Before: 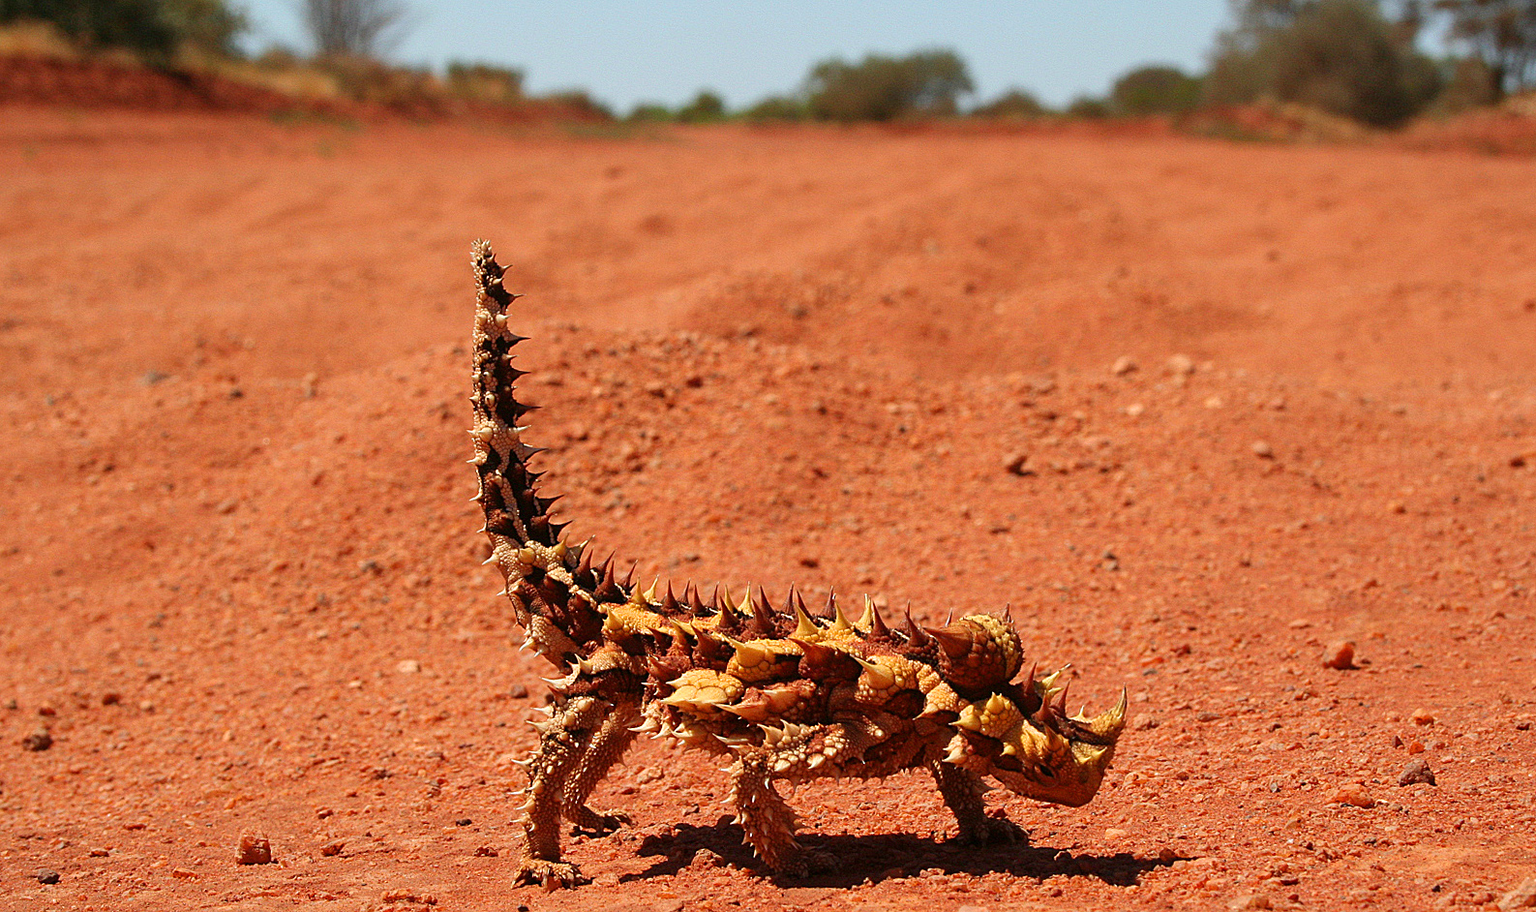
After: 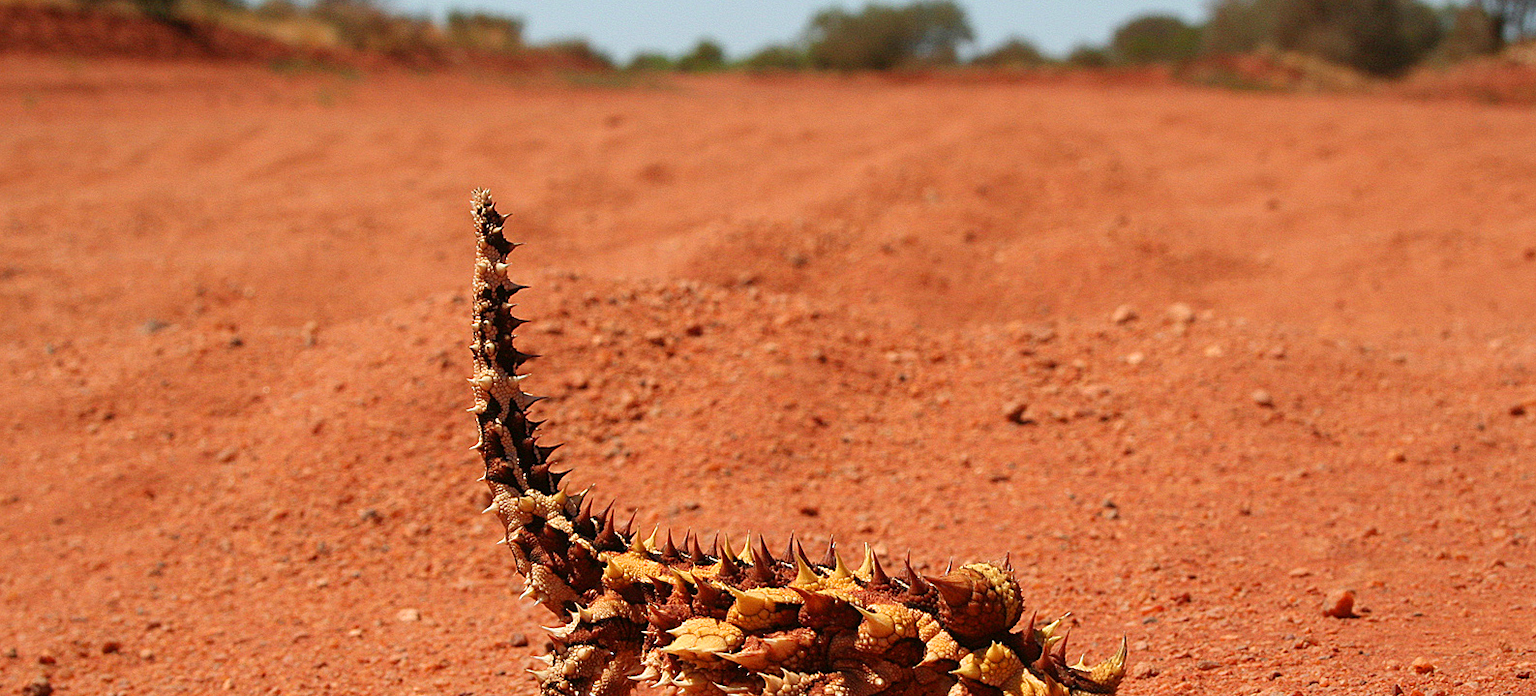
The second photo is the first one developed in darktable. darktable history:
crop: top 5.704%, bottom 17.775%
